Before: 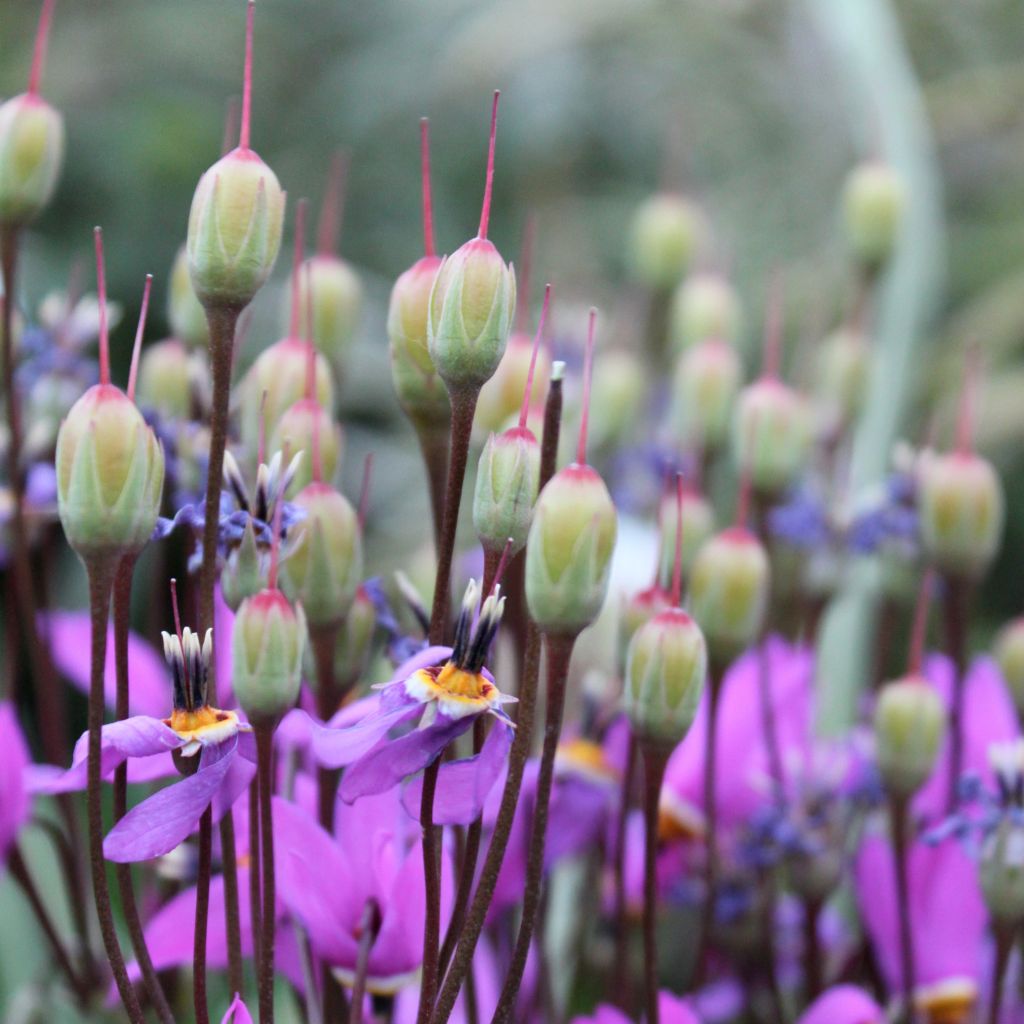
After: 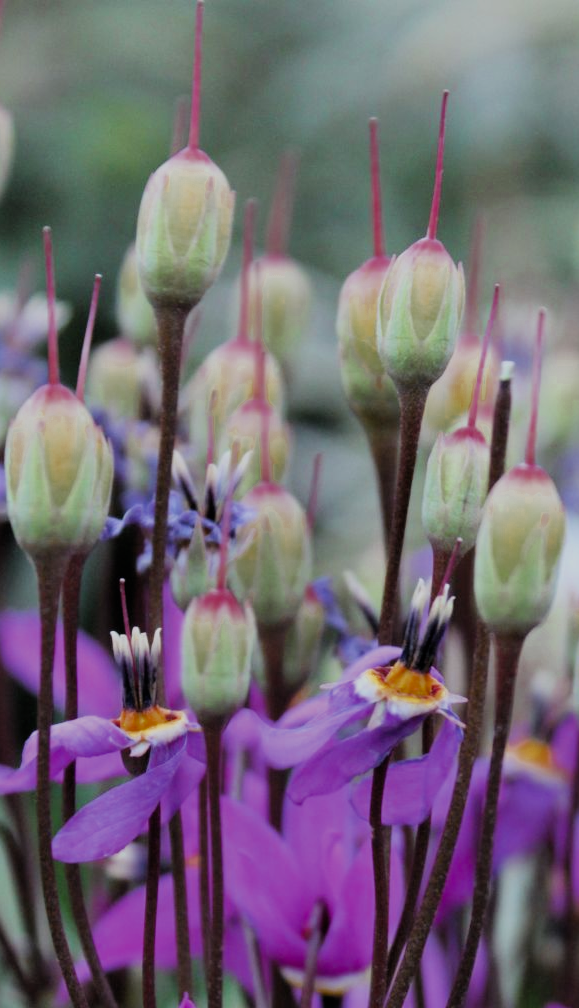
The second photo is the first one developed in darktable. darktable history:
color zones: curves: ch0 [(0.11, 0.396) (0.195, 0.36) (0.25, 0.5) (0.303, 0.412) (0.357, 0.544) (0.75, 0.5) (0.967, 0.328)]; ch1 [(0, 0.468) (0.112, 0.512) (0.202, 0.6) (0.25, 0.5) (0.307, 0.352) (0.357, 0.544) (0.75, 0.5) (0.963, 0.524)]
filmic rgb: black relative exposure -8.52 EV, white relative exposure 5.52 EV, hardness 3.36, contrast 1.021, add noise in highlights 0, color science v3 (2019), use custom middle-gray values true, contrast in highlights soft
crop: left 5.022%, right 38.163%
